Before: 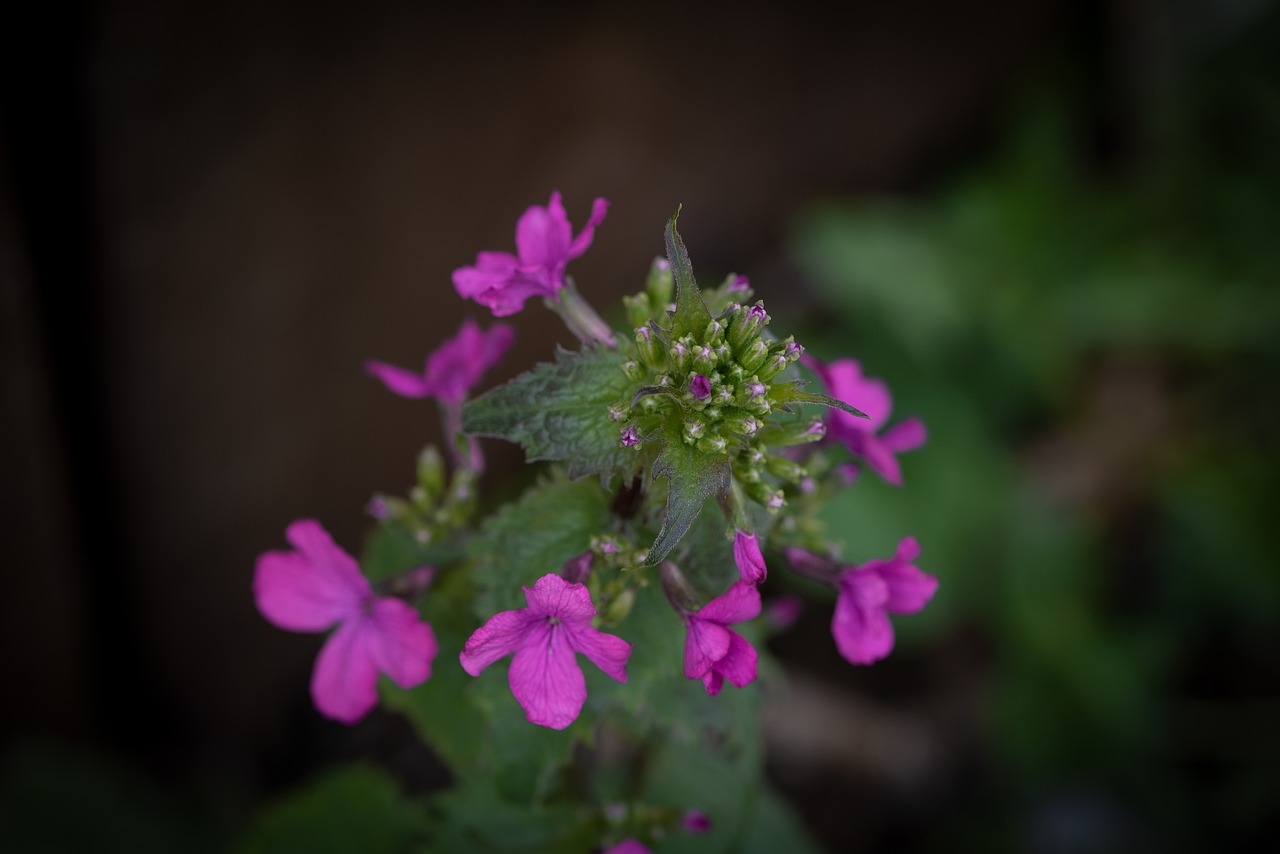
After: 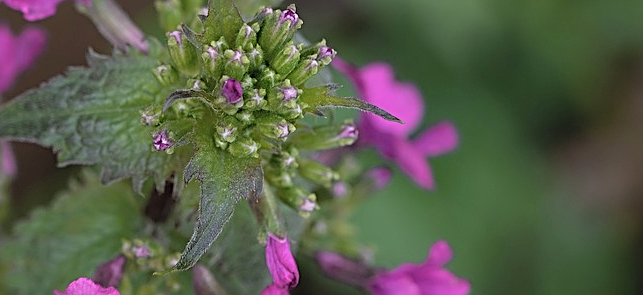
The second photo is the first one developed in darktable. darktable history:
crop: left 36.607%, top 34.735%, right 13.146%, bottom 30.611%
rotate and perspective: crop left 0, crop top 0
sharpen: radius 2.584, amount 0.688
contrast brightness saturation: brightness 0.15
